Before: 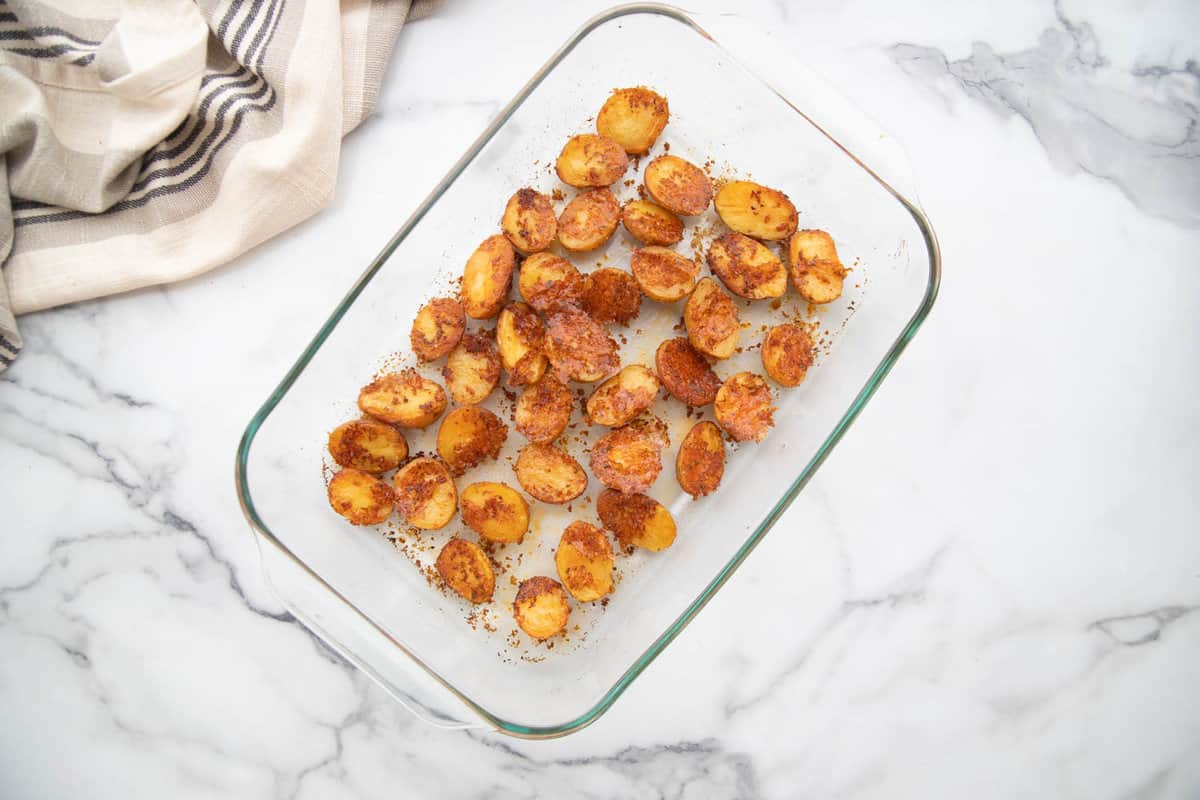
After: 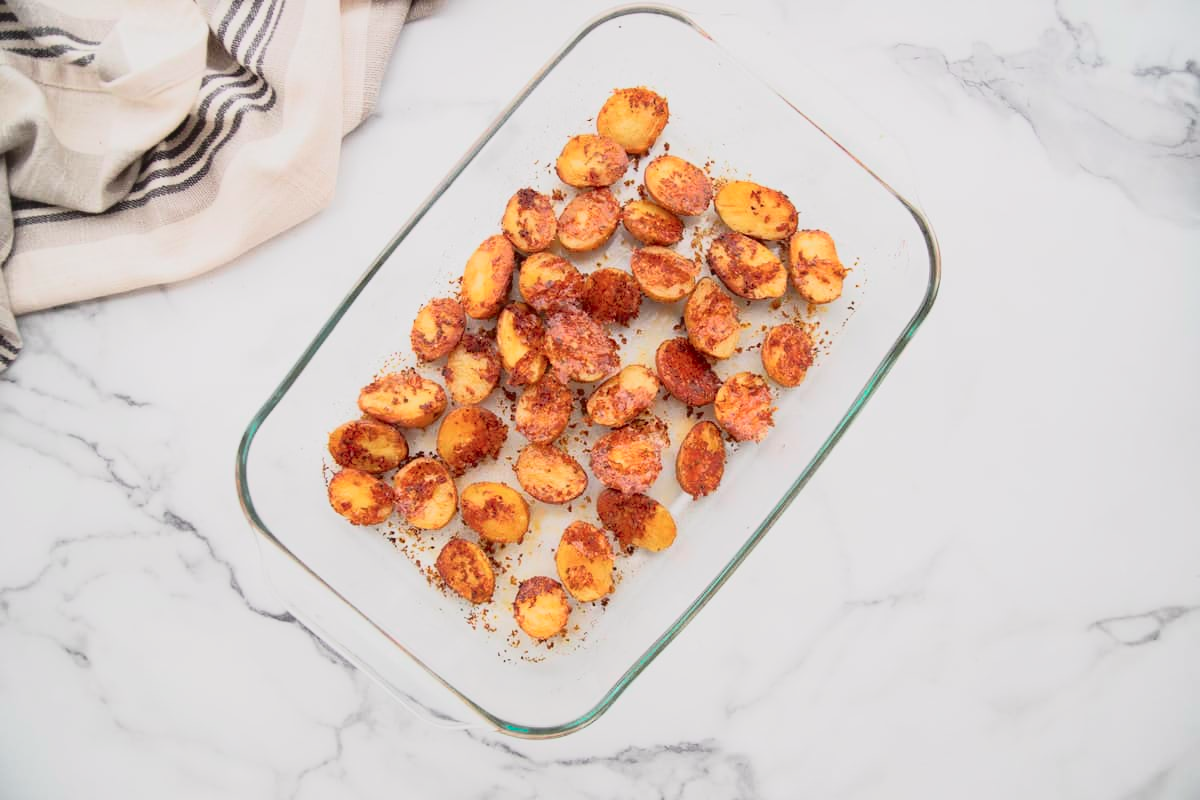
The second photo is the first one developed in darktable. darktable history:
tone curve: curves: ch0 [(0, 0.032) (0.094, 0.08) (0.265, 0.208) (0.41, 0.417) (0.498, 0.496) (0.638, 0.673) (0.819, 0.841) (0.96, 0.899)]; ch1 [(0, 0) (0.161, 0.092) (0.37, 0.302) (0.417, 0.434) (0.495, 0.498) (0.576, 0.589) (0.725, 0.765) (1, 1)]; ch2 [(0, 0) (0.352, 0.403) (0.45, 0.469) (0.521, 0.515) (0.59, 0.579) (1, 1)], color space Lab, independent channels, preserve colors none
